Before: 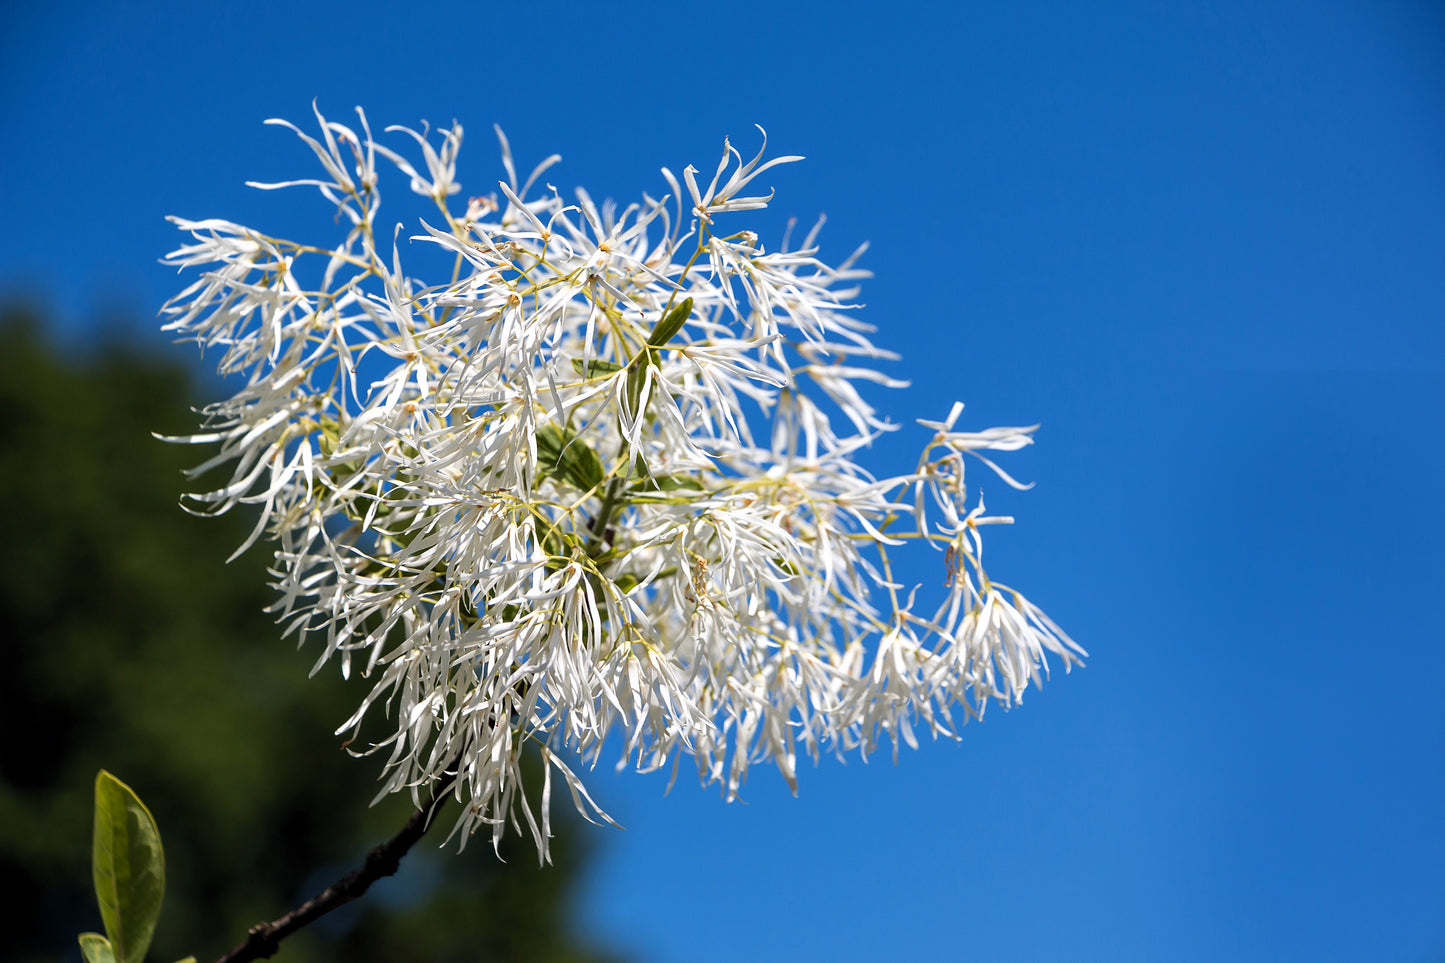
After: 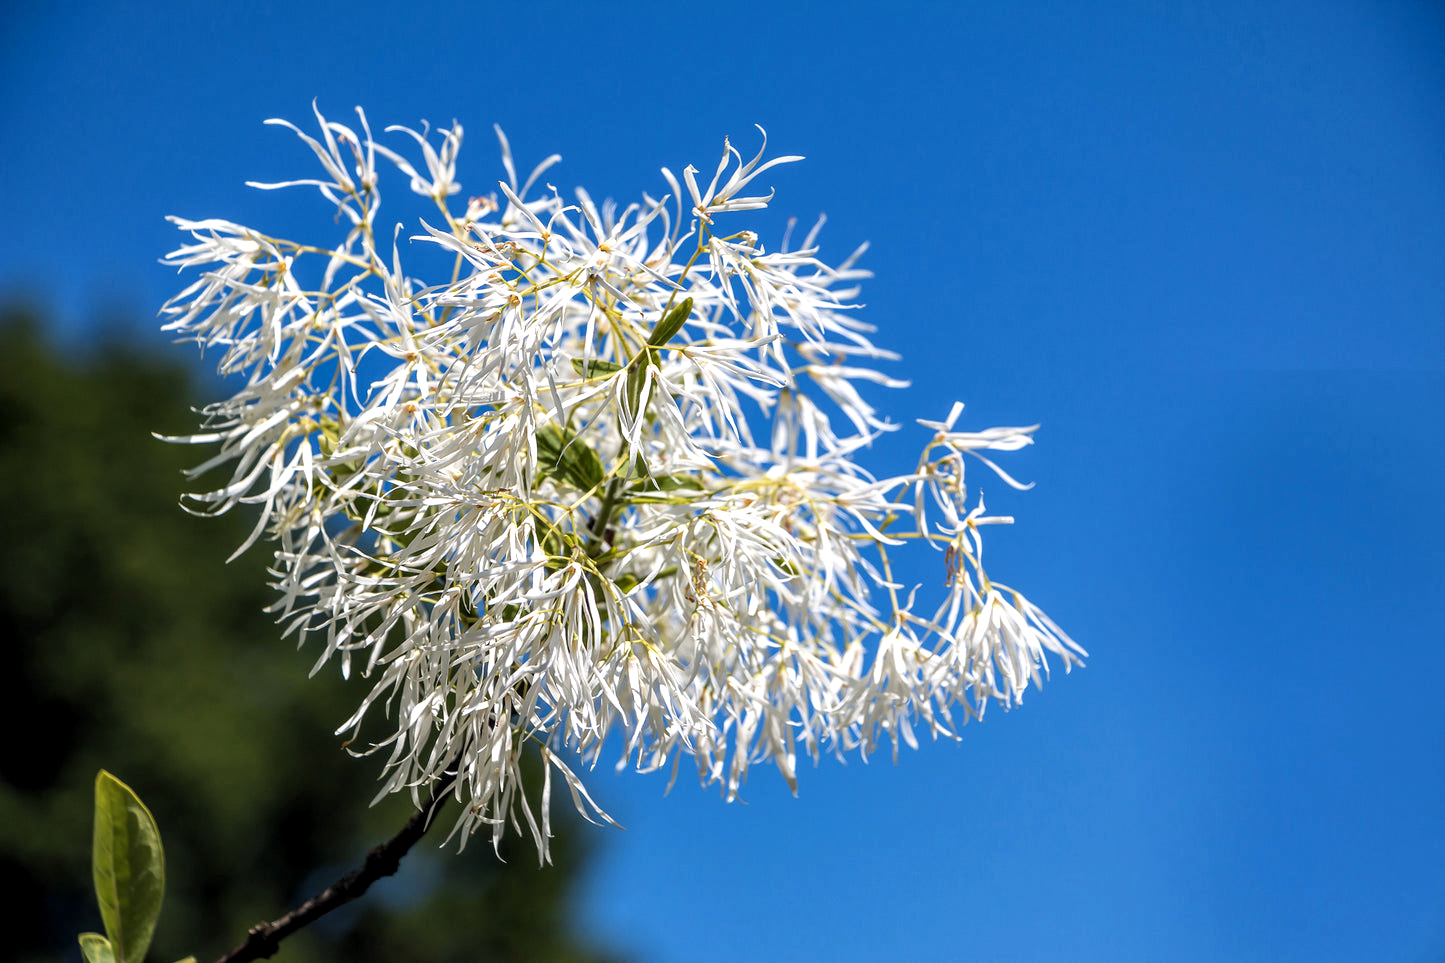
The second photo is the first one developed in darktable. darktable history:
local contrast: on, module defaults
exposure: exposure 0.128 EV, compensate exposure bias true, compensate highlight preservation false
